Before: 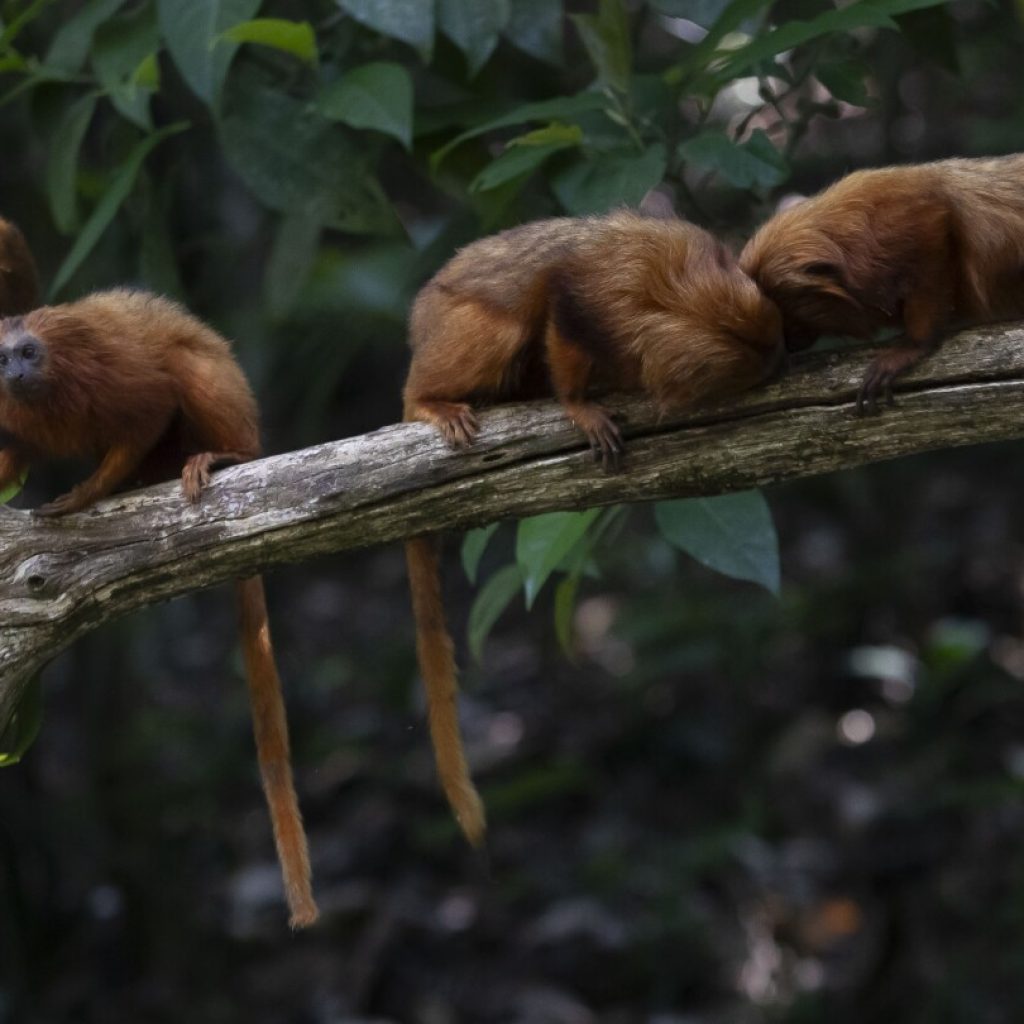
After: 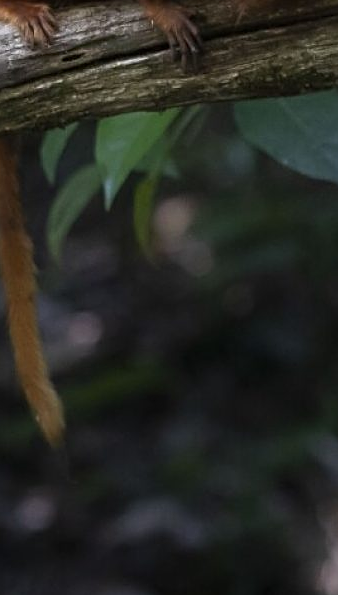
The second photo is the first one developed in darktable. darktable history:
contrast equalizer: y [[0.5, 0.5, 0.472, 0.5, 0.5, 0.5], [0.5 ×6], [0.5 ×6], [0 ×6], [0 ×6]]
sharpen: on, module defaults
crop: left 41.118%, top 39.159%, right 25.831%, bottom 2.644%
